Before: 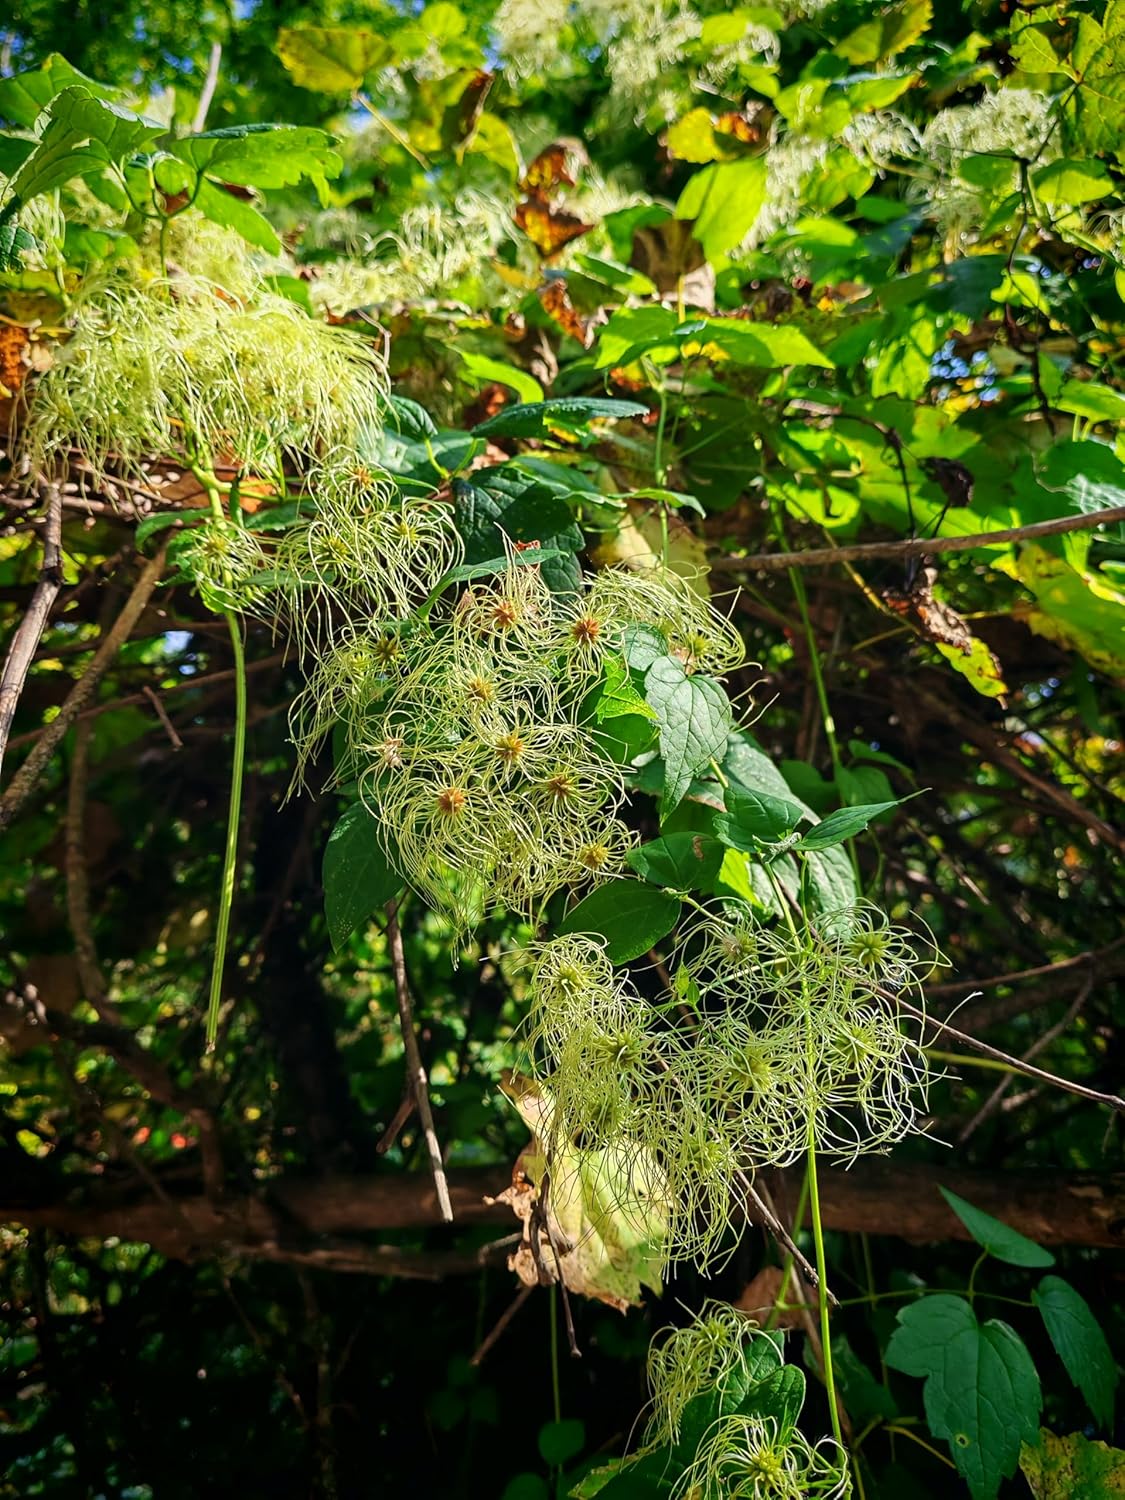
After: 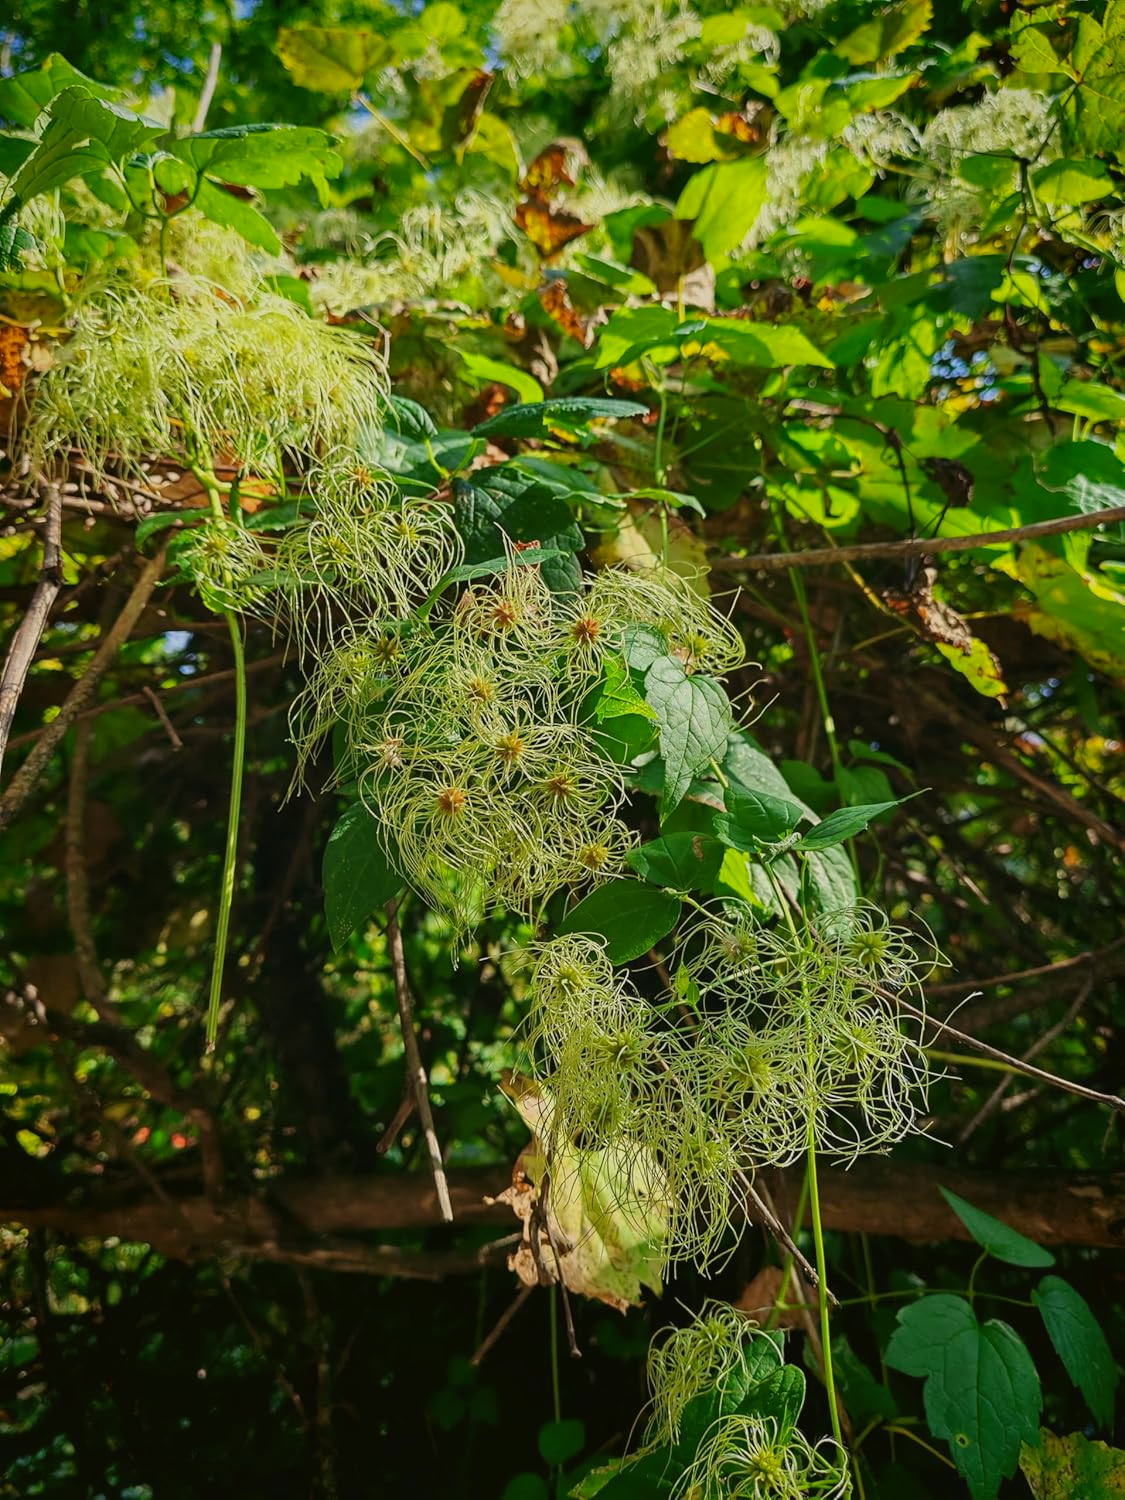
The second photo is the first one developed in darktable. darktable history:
color balance: mode lift, gamma, gain (sRGB), lift [1.04, 1, 1, 0.97], gamma [1.01, 1, 1, 0.97], gain [0.96, 1, 1, 0.97]
shadows and highlights: radius 121.13, shadows 21.4, white point adjustment -9.72, highlights -14.39, soften with gaussian
